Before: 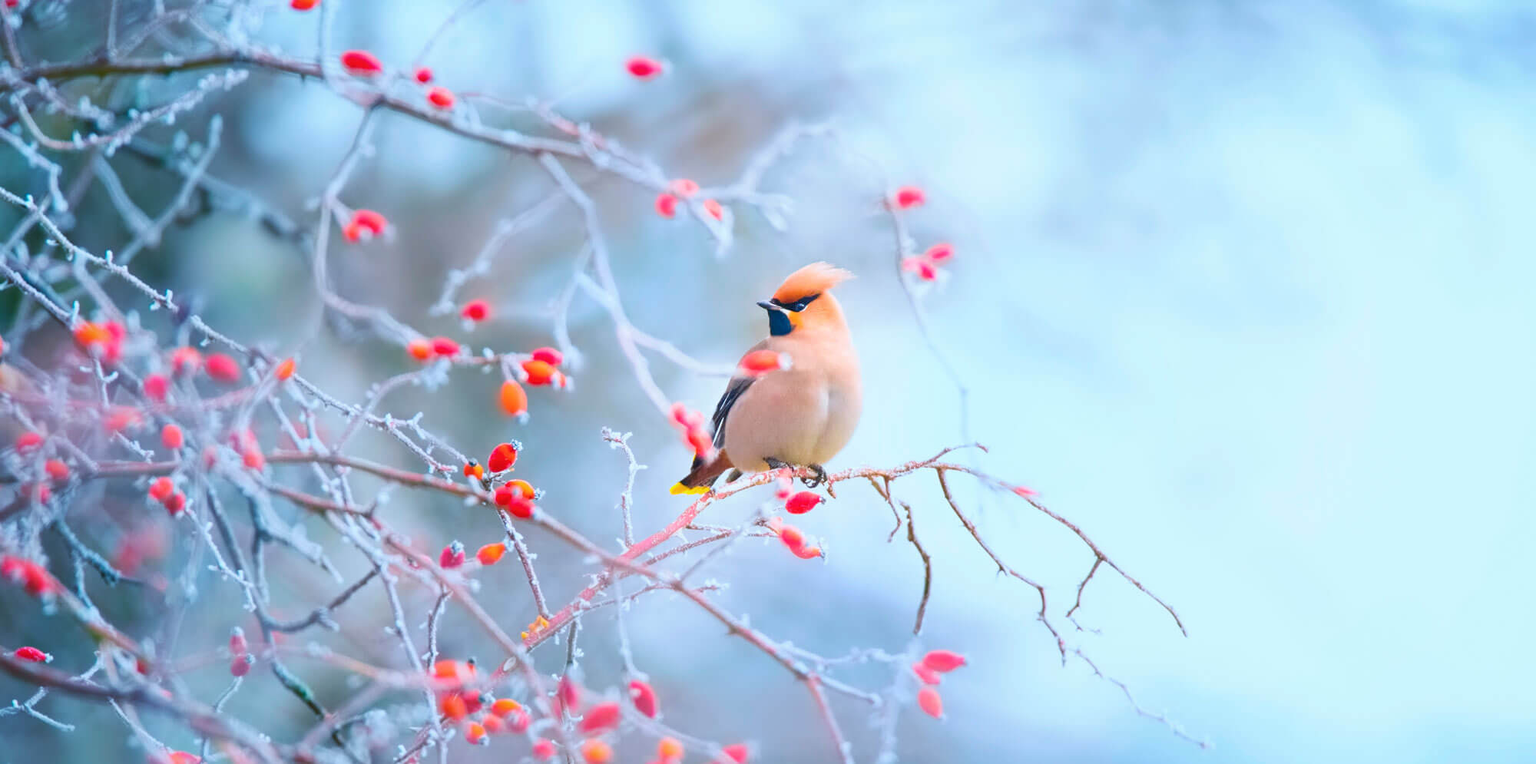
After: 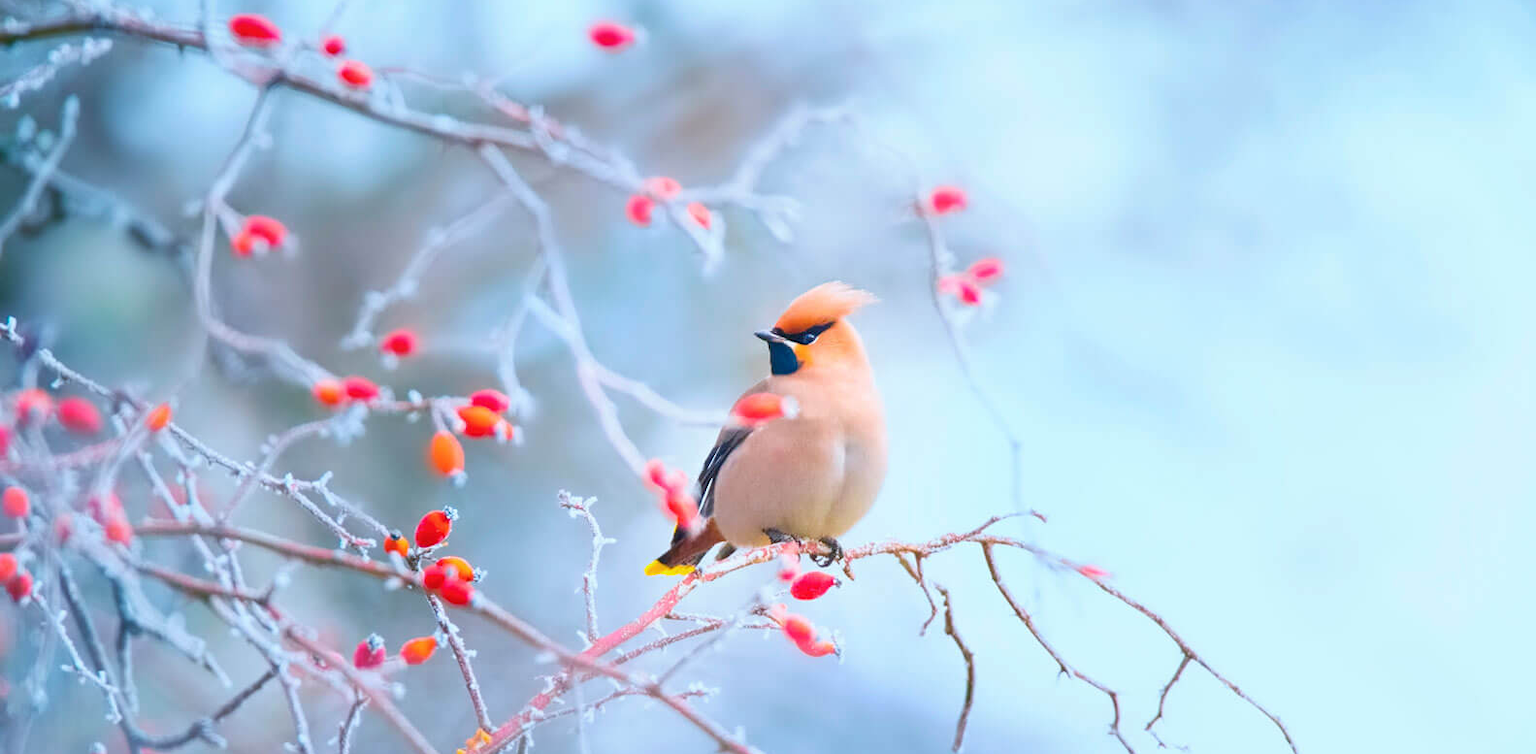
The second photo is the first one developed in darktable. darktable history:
crop and rotate: left 10.425%, top 5.154%, right 10.418%, bottom 16.611%
